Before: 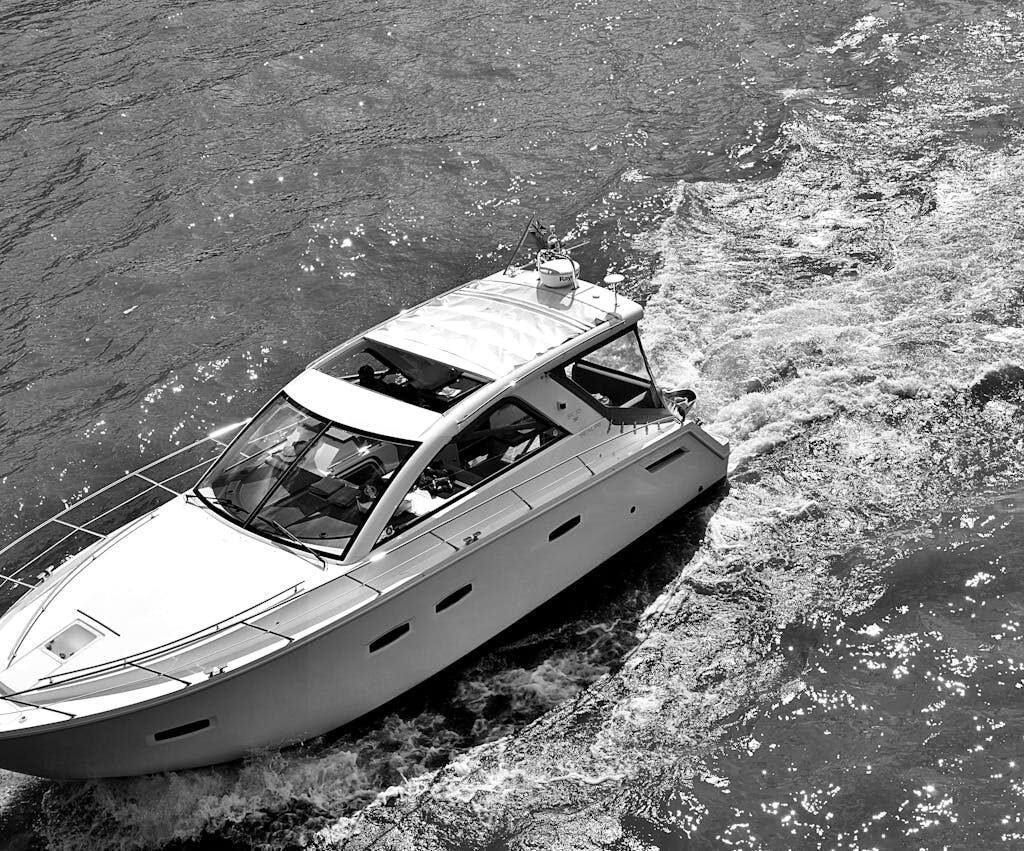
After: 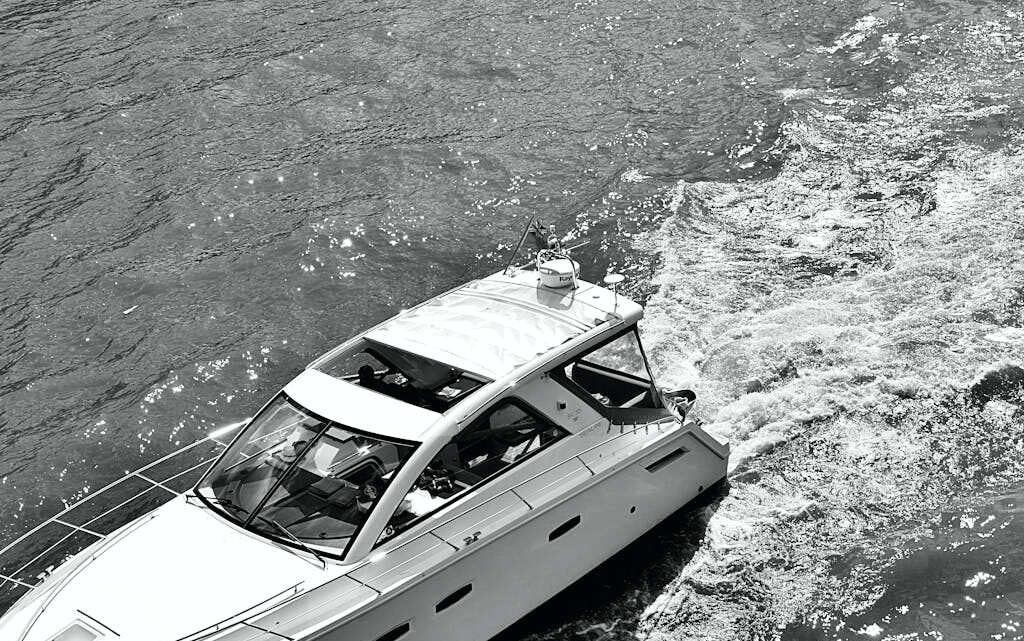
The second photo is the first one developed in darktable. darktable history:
crop: bottom 24.603%
exposure: compensate highlight preservation false
tone curve: curves: ch0 [(0, 0.009) (0.037, 0.035) (0.131, 0.126) (0.275, 0.28) (0.476, 0.514) (0.617, 0.667) (0.704, 0.759) (0.813, 0.863) (0.911, 0.931) (0.997, 1)]; ch1 [(0, 0) (0.318, 0.271) (0.444, 0.438) (0.493, 0.496) (0.508, 0.5) (0.534, 0.535) (0.57, 0.582) (0.65, 0.664) (0.746, 0.764) (1, 1)]; ch2 [(0, 0) (0.246, 0.24) (0.36, 0.381) (0.415, 0.434) (0.476, 0.492) (0.502, 0.499) (0.522, 0.518) (0.533, 0.534) (0.586, 0.598) (0.634, 0.643) (0.706, 0.717) (0.853, 0.83) (1, 0.951)], color space Lab, independent channels, preserve colors none
